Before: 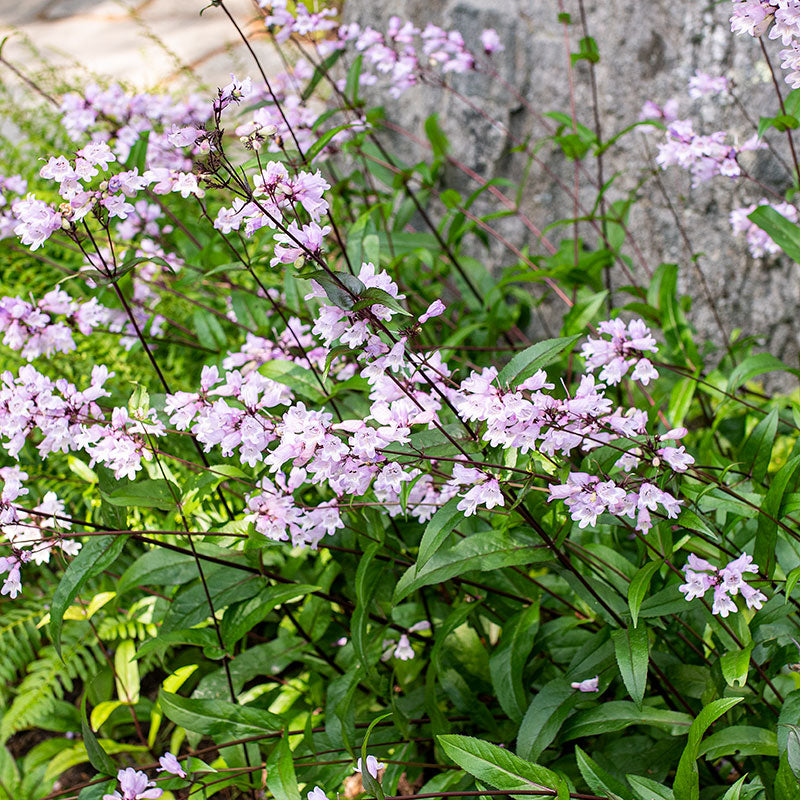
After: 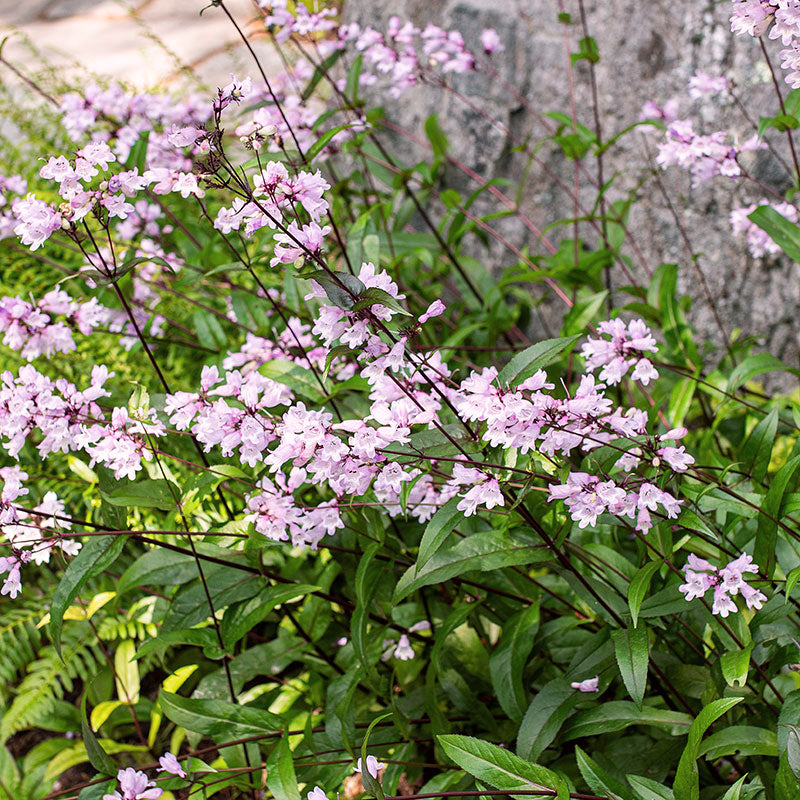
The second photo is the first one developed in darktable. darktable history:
tone curve: curves: ch0 [(0, 0) (0.253, 0.237) (1, 1)]; ch1 [(0, 0) (0.401, 0.42) (0.442, 0.47) (0.491, 0.495) (0.511, 0.523) (0.557, 0.565) (0.66, 0.683) (1, 1)]; ch2 [(0, 0) (0.394, 0.413) (0.5, 0.5) (0.578, 0.568) (1, 1)], color space Lab, independent channels, preserve colors none
